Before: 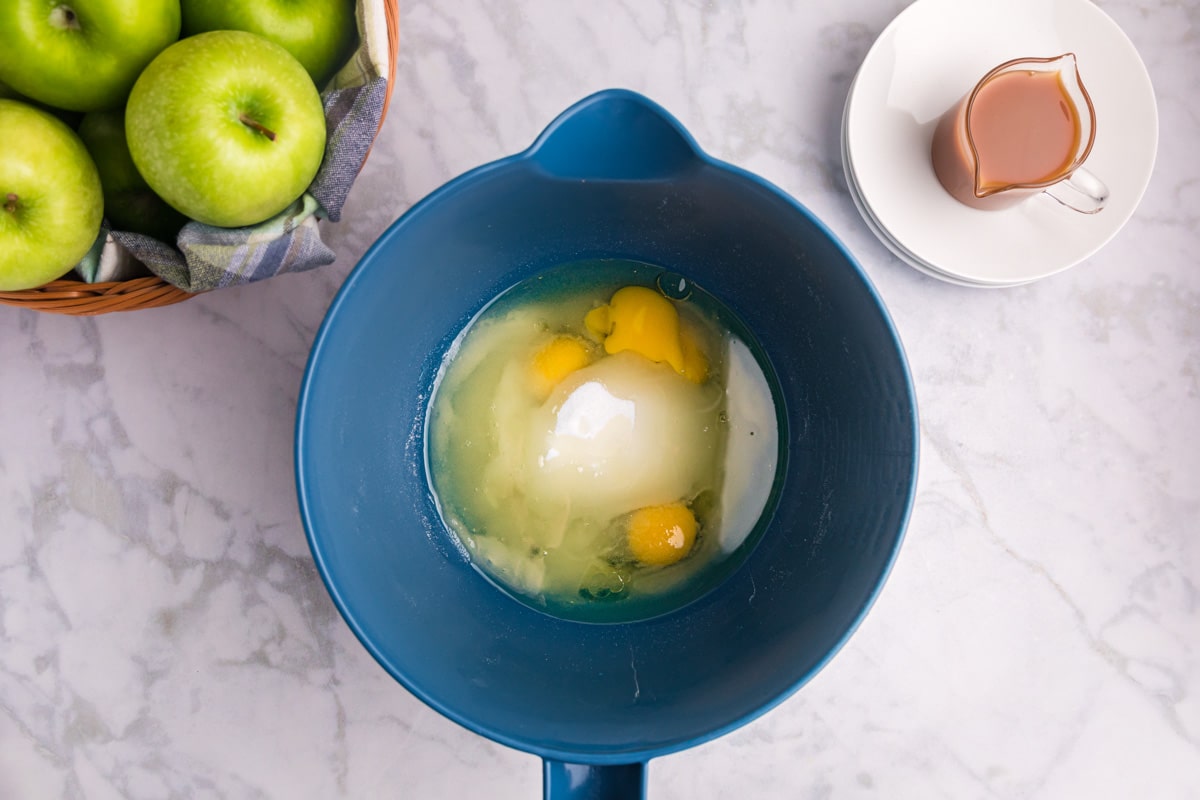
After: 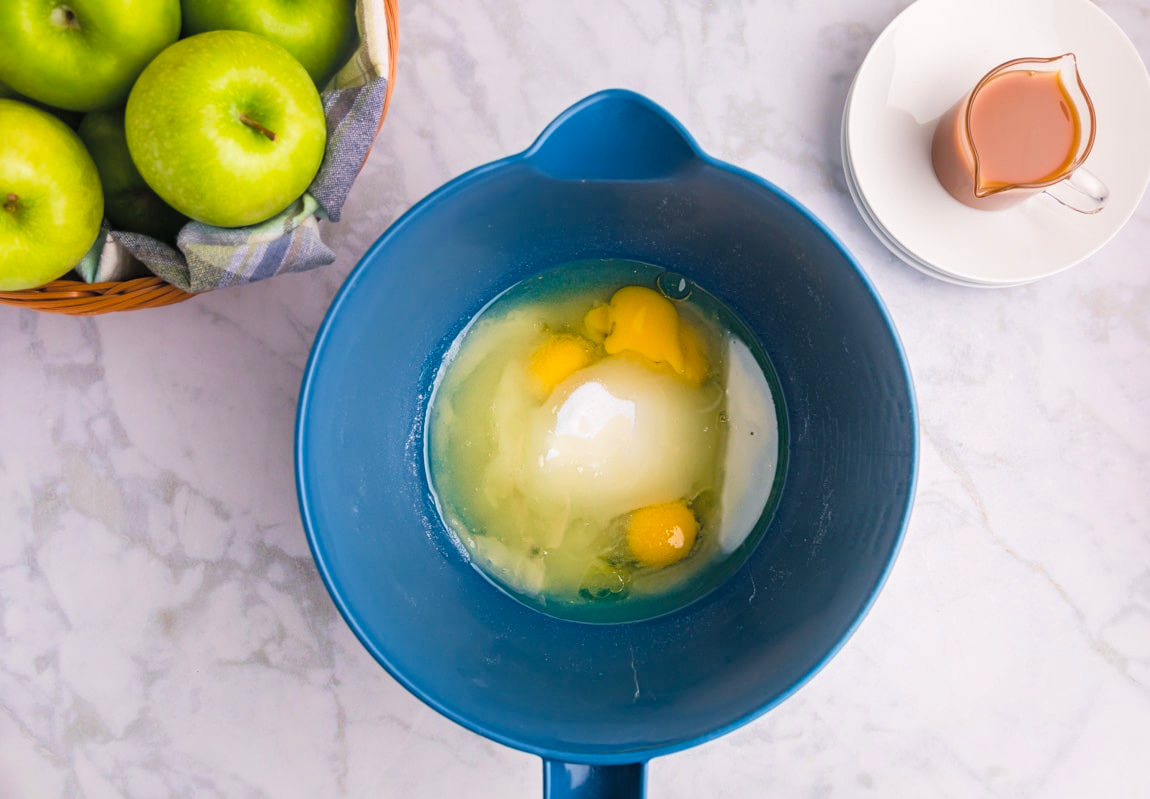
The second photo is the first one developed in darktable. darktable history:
color balance rgb: linear chroma grading › shadows -8%, linear chroma grading › global chroma 10%, perceptual saturation grading › global saturation 2%, perceptual saturation grading › highlights -2%, perceptual saturation grading › mid-tones 4%, perceptual saturation grading › shadows 8%, perceptual brilliance grading › global brilliance 2%, perceptual brilliance grading › highlights -4%, global vibrance 16%, saturation formula JzAzBz (2021)
contrast brightness saturation: brightness 0.13
crop: right 4.126%, bottom 0.031%
